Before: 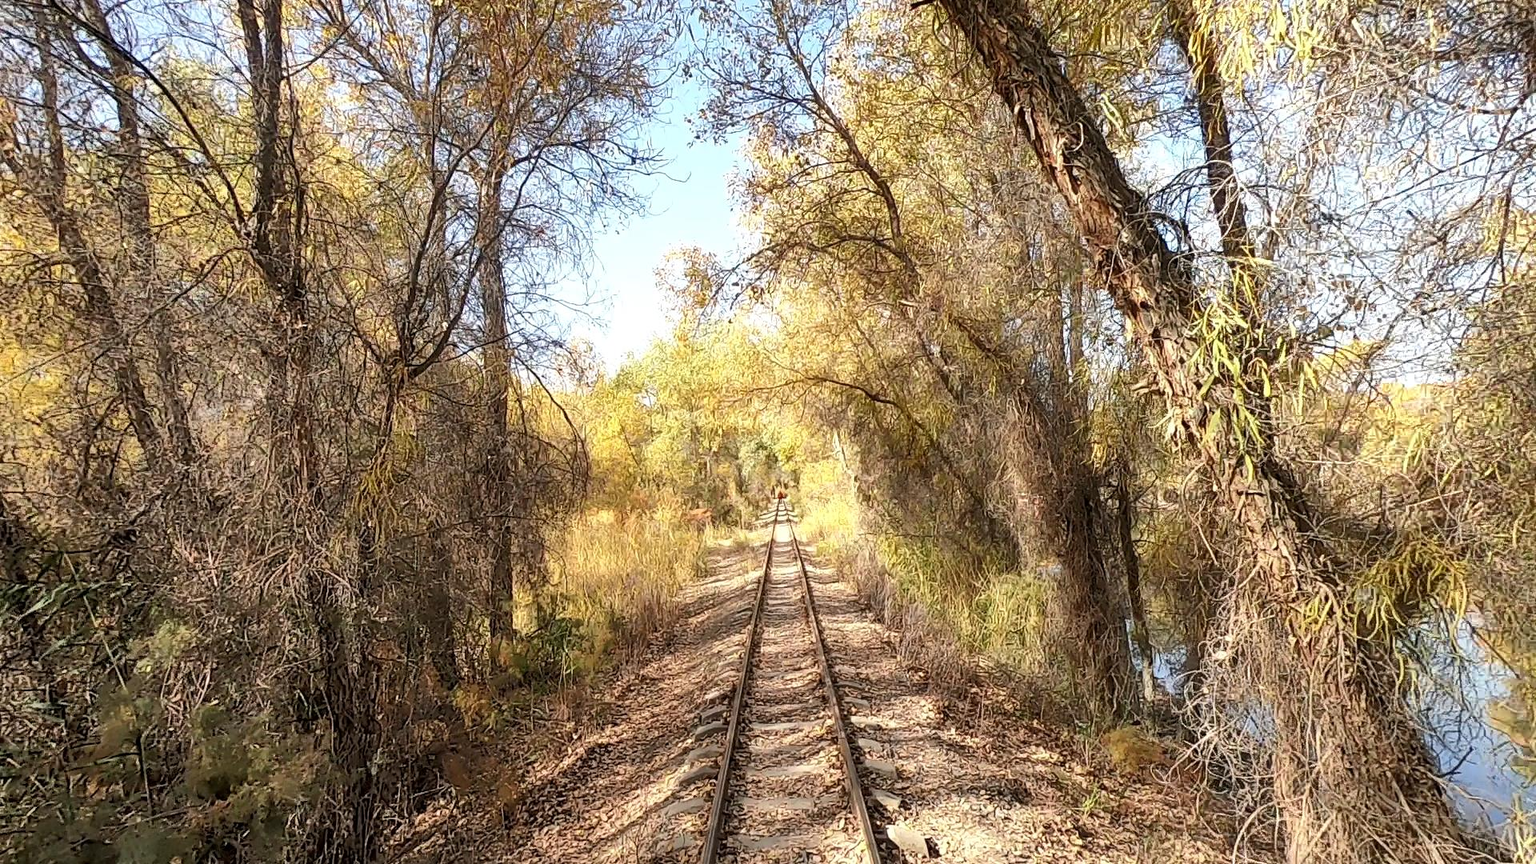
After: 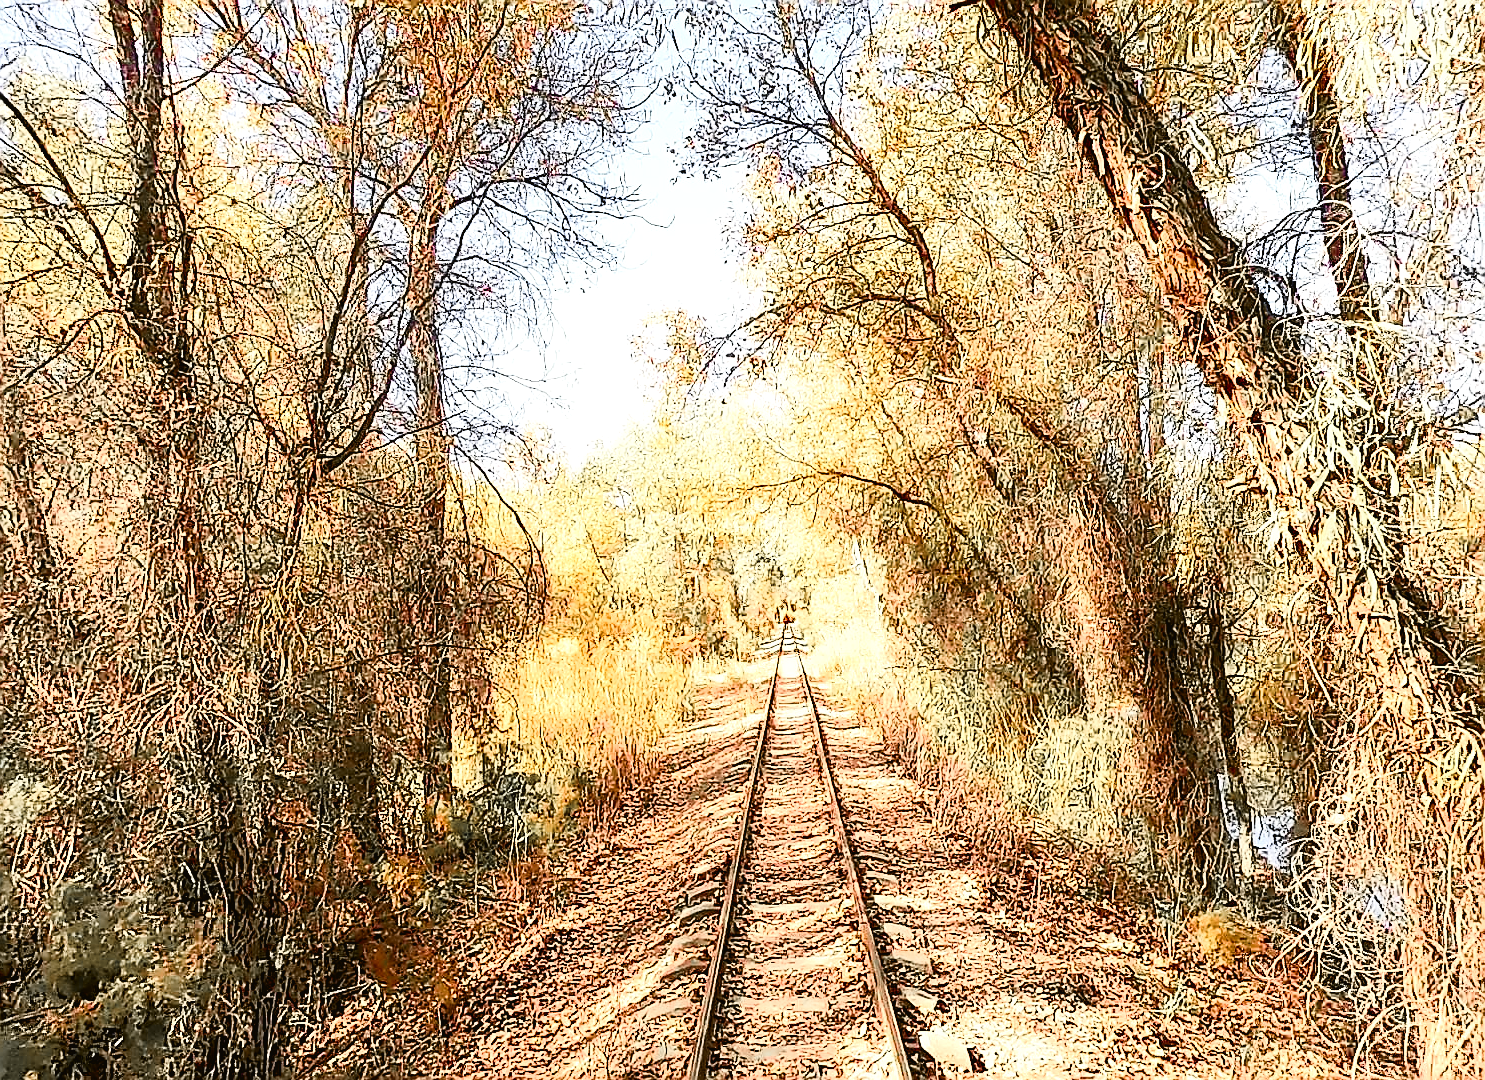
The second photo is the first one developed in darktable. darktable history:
color zones: curves: ch1 [(0, 0.638) (0.193, 0.442) (0.286, 0.15) (0.429, 0.14) (0.571, 0.142) (0.714, 0.154) (0.857, 0.175) (1, 0.638)]
crop: left 9.882%, right 12.754%
sharpen: radius 1.36, amount 1.241, threshold 0.603
color balance rgb: highlights gain › chroma 0.164%, highlights gain › hue 330.39°, linear chroma grading › global chroma 8.992%, perceptual saturation grading › global saturation 25.884%, perceptual saturation grading › highlights -50.175%, perceptual saturation grading › shadows 30.746%, perceptual brilliance grading › global brilliance 9.793%, global vibrance 25.456%
tone curve: curves: ch0 [(0, 0.021) (0.049, 0.044) (0.152, 0.14) (0.328, 0.377) (0.473, 0.543) (0.663, 0.734) (0.84, 0.899) (1, 0.969)]; ch1 [(0, 0) (0.302, 0.331) (0.427, 0.433) (0.472, 0.47) (0.502, 0.503) (0.527, 0.524) (0.564, 0.591) (0.602, 0.632) (0.677, 0.701) (0.859, 0.885) (1, 1)]; ch2 [(0, 0) (0.33, 0.301) (0.447, 0.44) (0.487, 0.496) (0.502, 0.516) (0.535, 0.563) (0.565, 0.6) (0.618, 0.629) (1, 1)], color space Lab, independent channels, preserve colors none
tone equalizer: -8 EV -0.397 EV, -7 EV -0.359 EV, -6 EV -0.352 EV, -5 EV -0.253 EV, -3 EV 0.227 EV, -2 EV 0.323 EV, -1 EV 0.41 EV, +0 EV 0.447 EV, edges refinement/feathering 500, mask exposure compensation -1.57 EV, preserve details no
contrast brightness saturation: contrast 0.2, brightness 0.151, saturation 0.147
